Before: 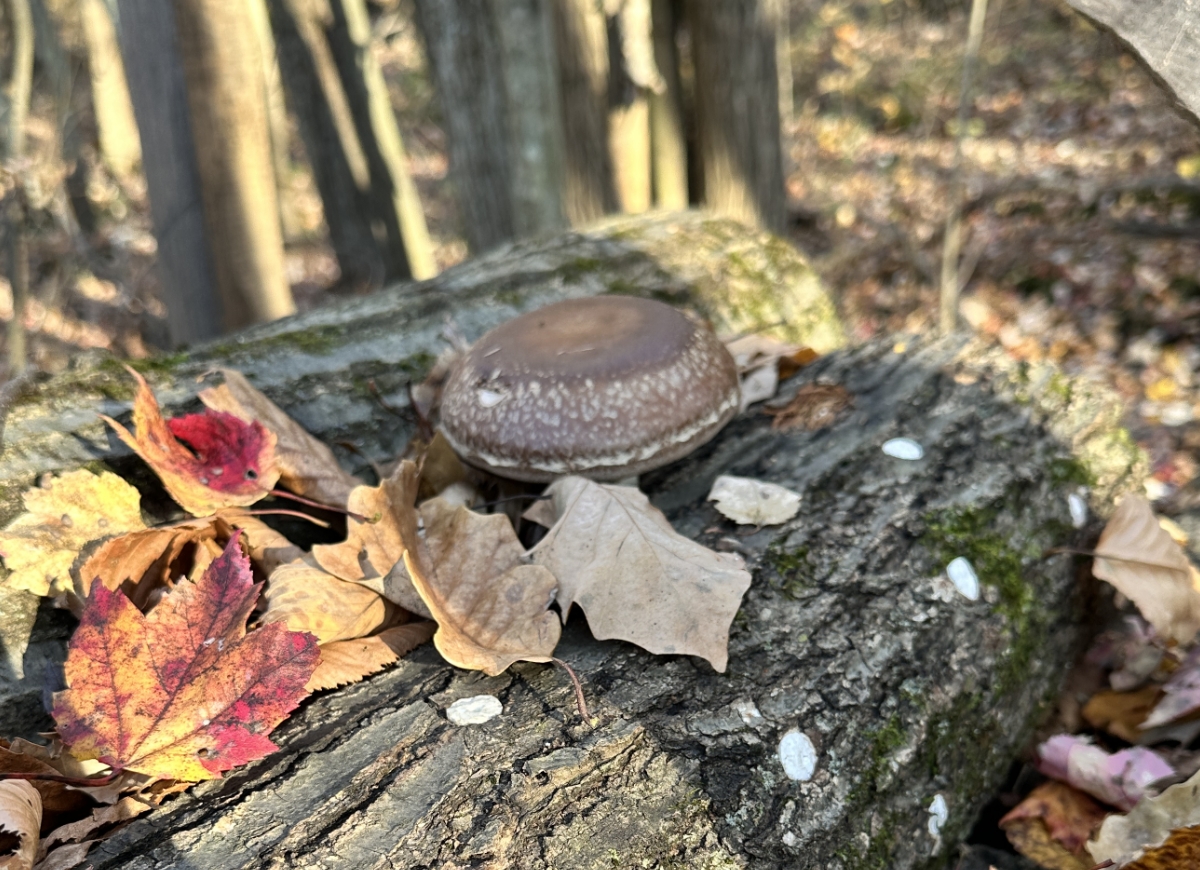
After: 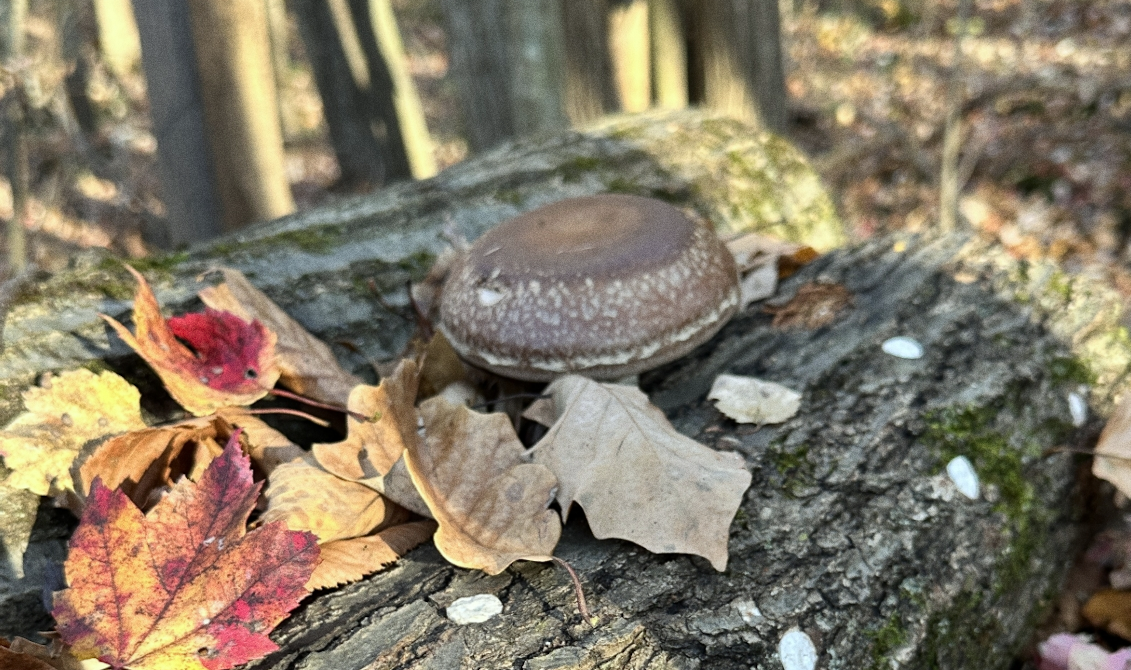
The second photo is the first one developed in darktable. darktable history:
grain: on, module defaults
crop and rotate: angle 0.03°, top 11.643%, right 5.651%, bottom 11.189%
white balance: red 0.978, blue 0.999
